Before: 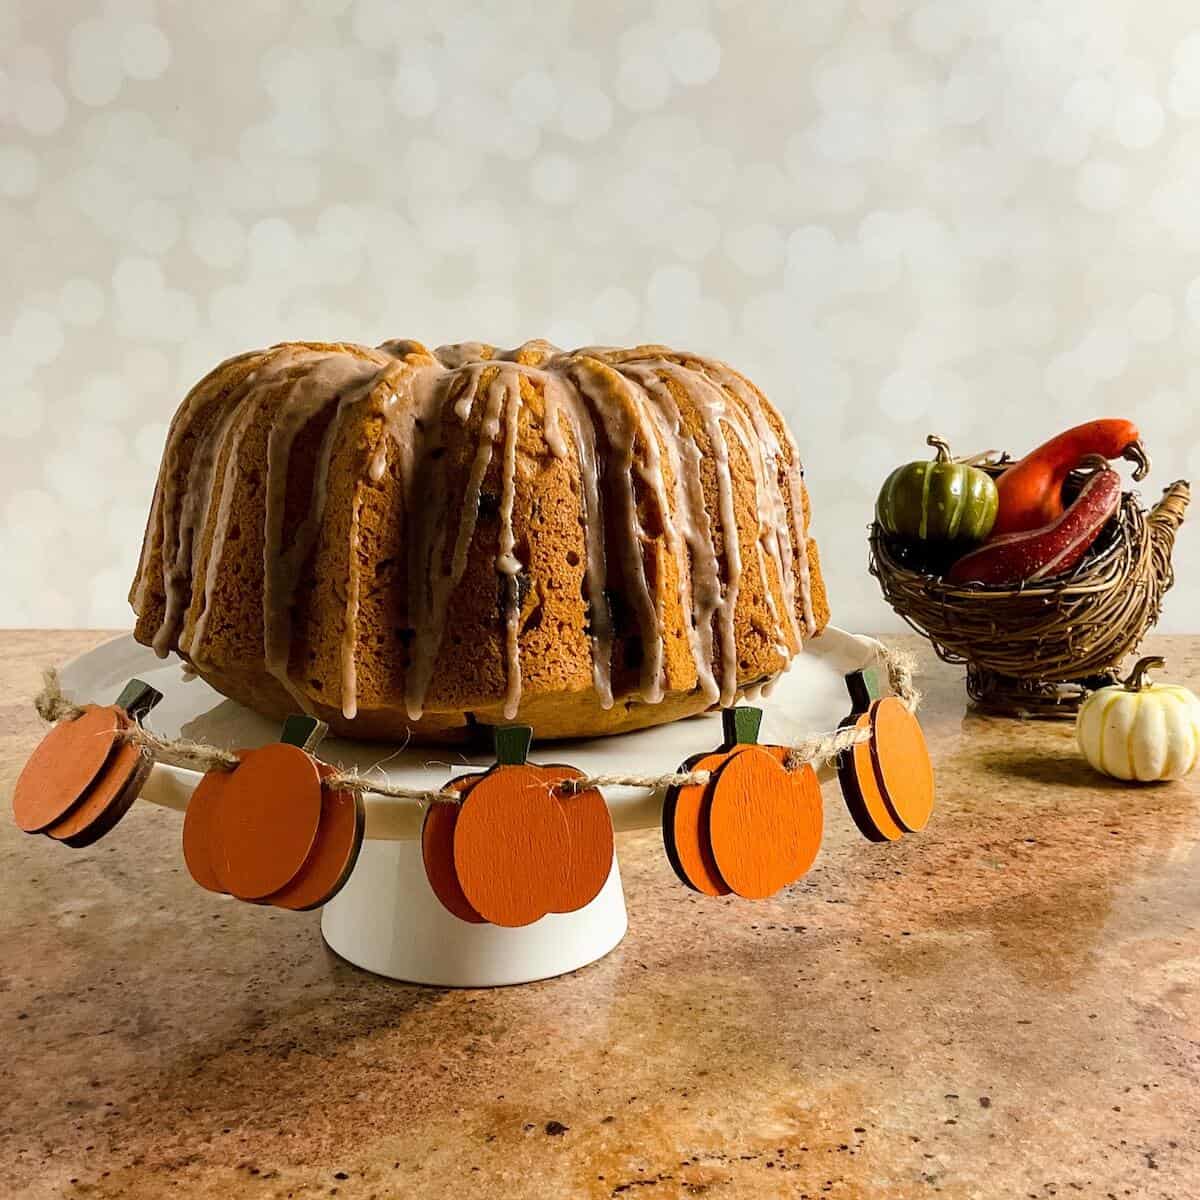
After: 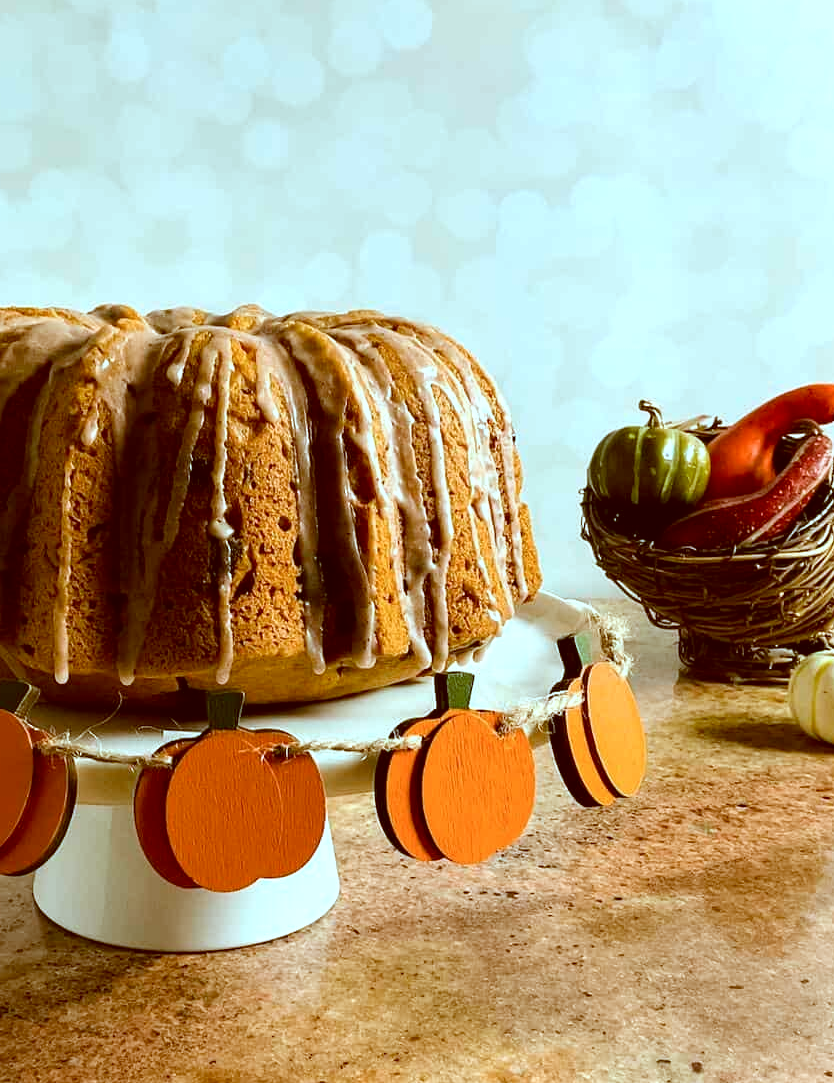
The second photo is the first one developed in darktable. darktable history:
crop and rotate: left 24.076%, top 2.956%, right 6.408%, bottom 6.787%
color balance rgb: perceptual saturation grading › global saturation 0.791%, perceptual brilliance grading › highlights 7.646%, perceptual brilliance grading › mid-tones 3.058%, perceptual brilliance grading › shadows 1.722%
color correction: highlights a* -13.85, highlights b* -16.87, shadows a* 10.6, shadows b* 29.14
